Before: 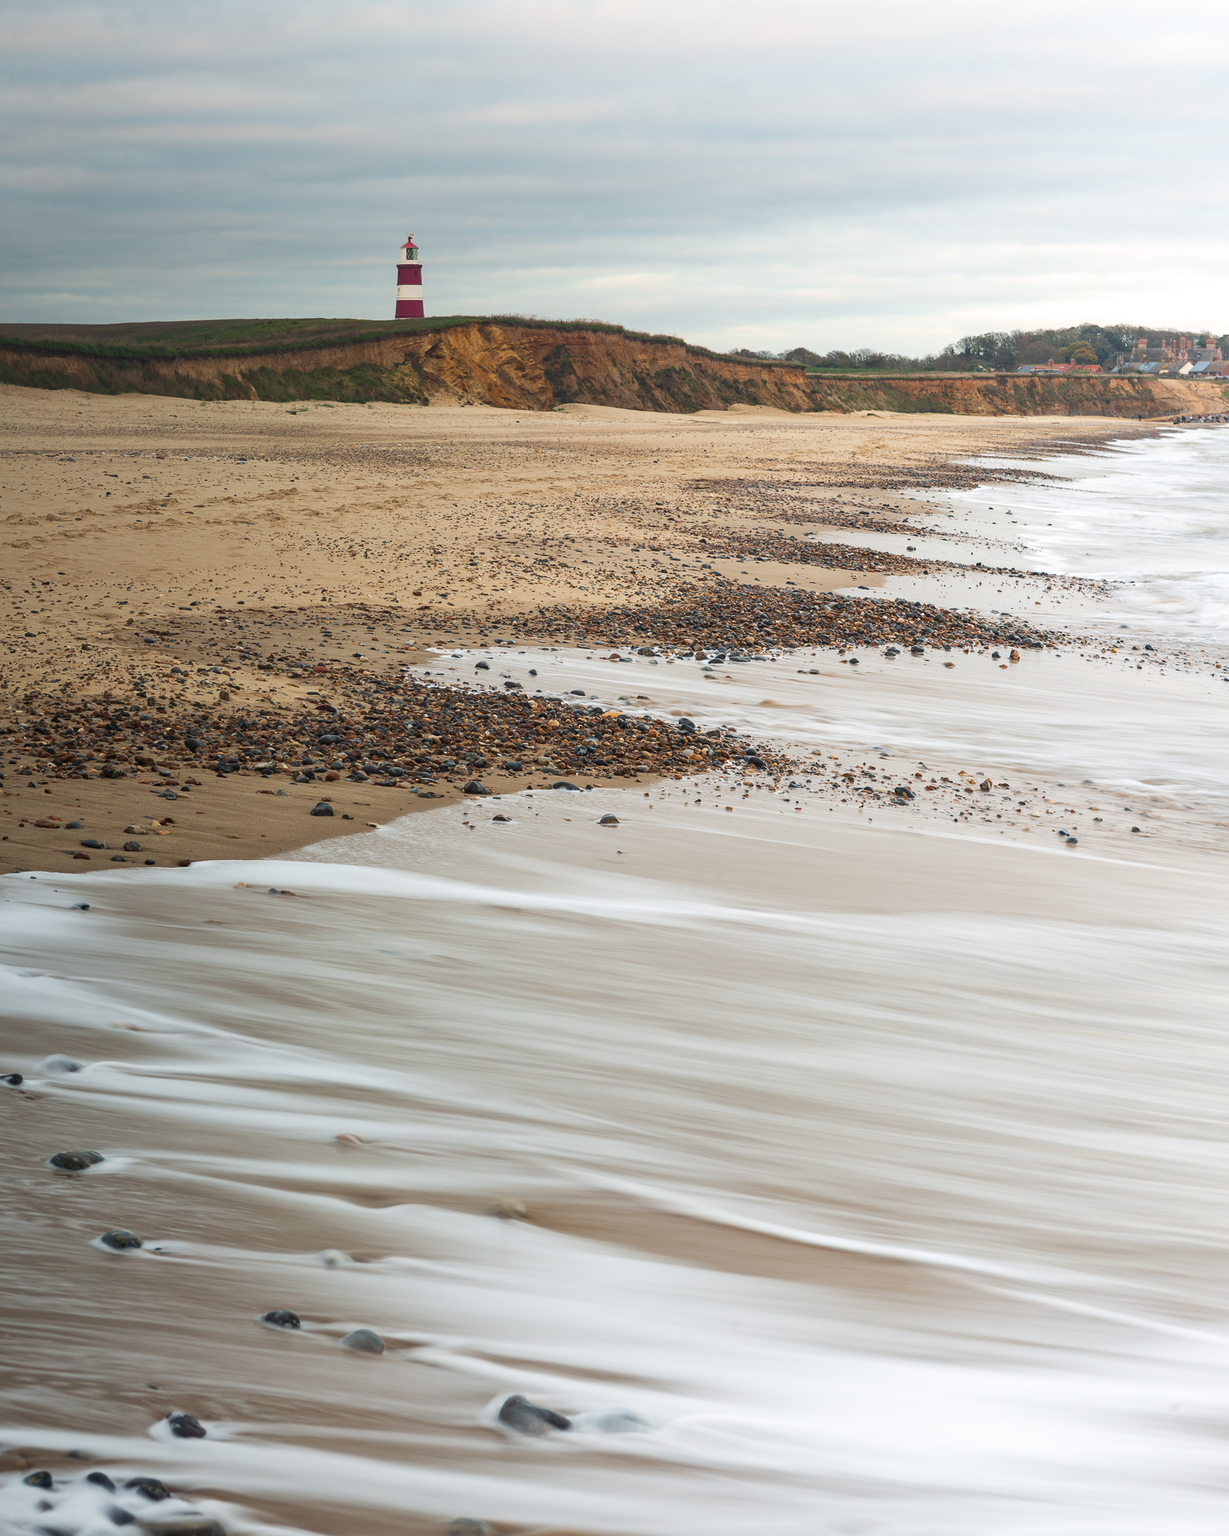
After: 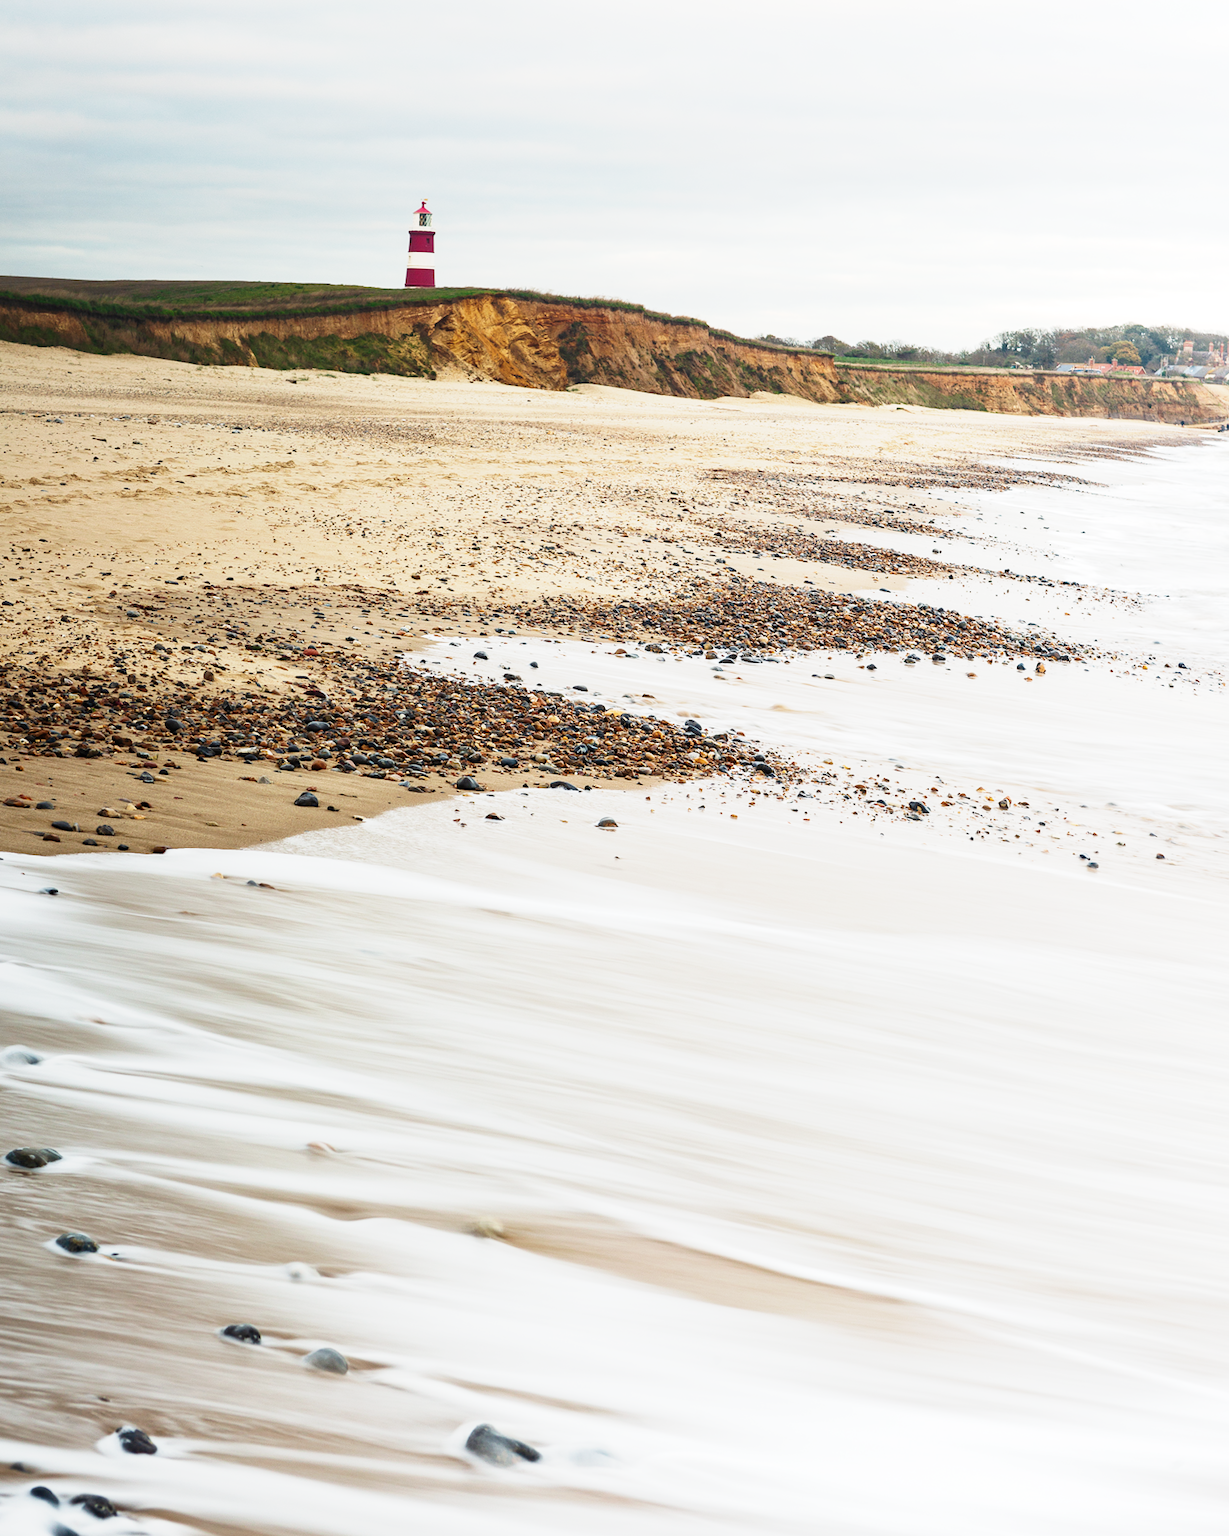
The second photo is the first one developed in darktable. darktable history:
base curve: curves: ch0 [(0, 0) (0, 0.001) (0.001, 0.001) (0.004, 0.002) (0.007, 0.004) (0.015, 0.013) (0.033, 0.045) (0.052, 0.096) (0.075, 0.17) (0.099, 0.241) (0.163, 0.42) (0.219, 0.55) (0.259, 0.616) (0.327, 0.722) (0.365, 0.765) (0.522, 0.873) (0.547, 0.881) (0.689, 0.919) (0.826, 0.952) (1, 1)], preserve colors none
tone curve: curves: ch0 [(0, 0) (0.405, 0.351) (1, 1)]
crop and rotate: angle -2.38°
